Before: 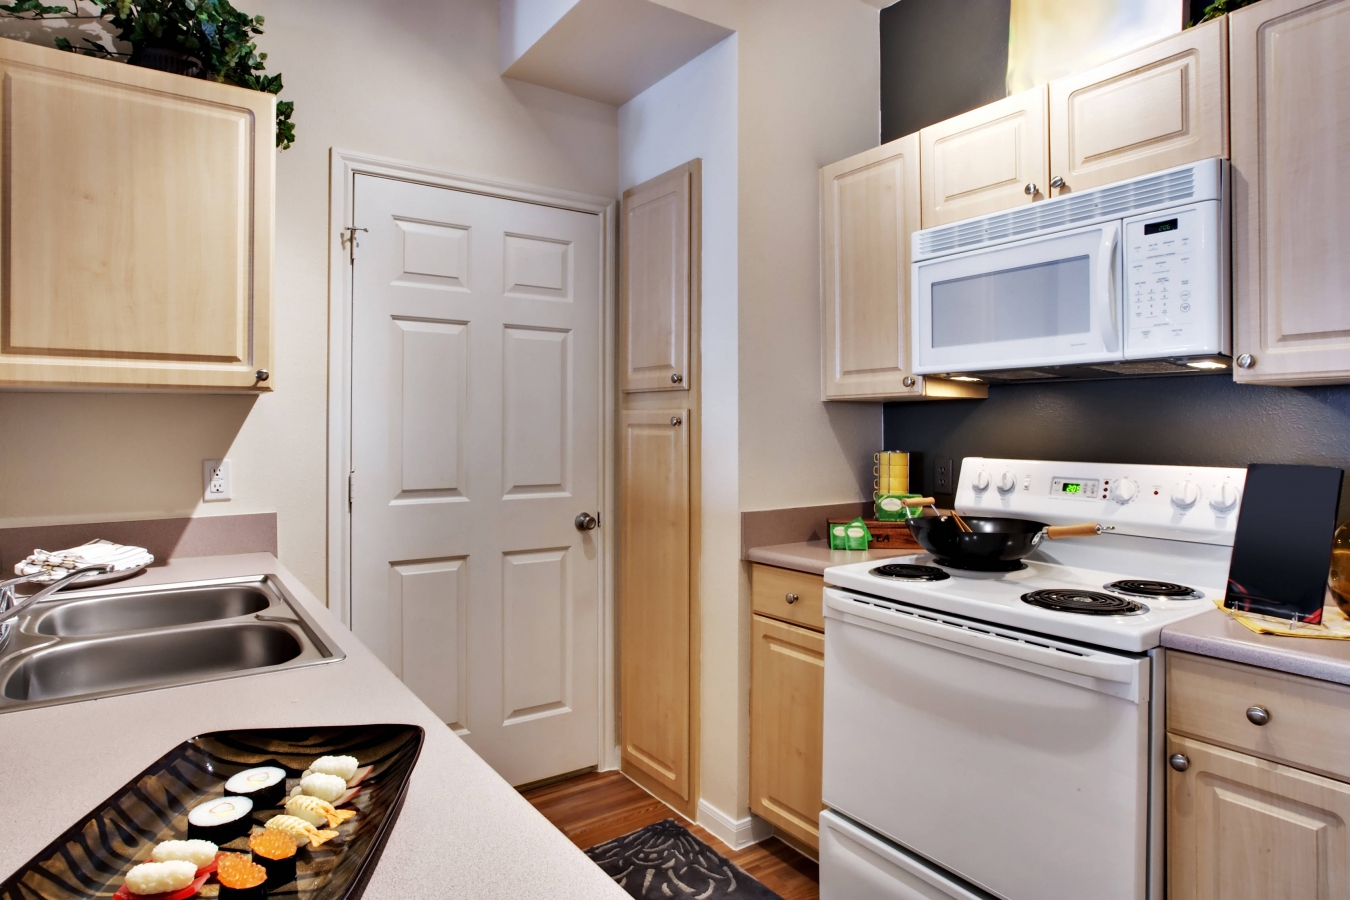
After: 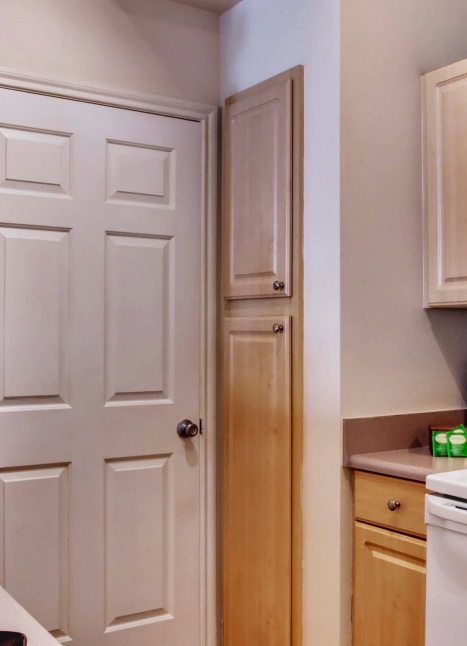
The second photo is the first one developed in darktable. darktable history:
tone curve: curves: ch0 [(0, 0.029) (0.253, 0.237) (1, 0.945)]; ch1 [(0, 0) (0.401, 0.42) (0.442, 0.47) (0.492, 0.498) (0.511, 0.523) (0.557, 0.565) (0.66, 0.683) (1, 1)]; ch2 [(0, 0) (0.394, 0.413) (0.5, 0.5) (0.578, 0.568) (1, 1)], color space Lab, independent channels, preserve colors none
crop and rotate: left 29.51%, top 10.354%, right 35.853%, bottom 17.785%
local contrast: on, module defaults
contrast brightness saturation: contrast 0.092, saturation 0.282
